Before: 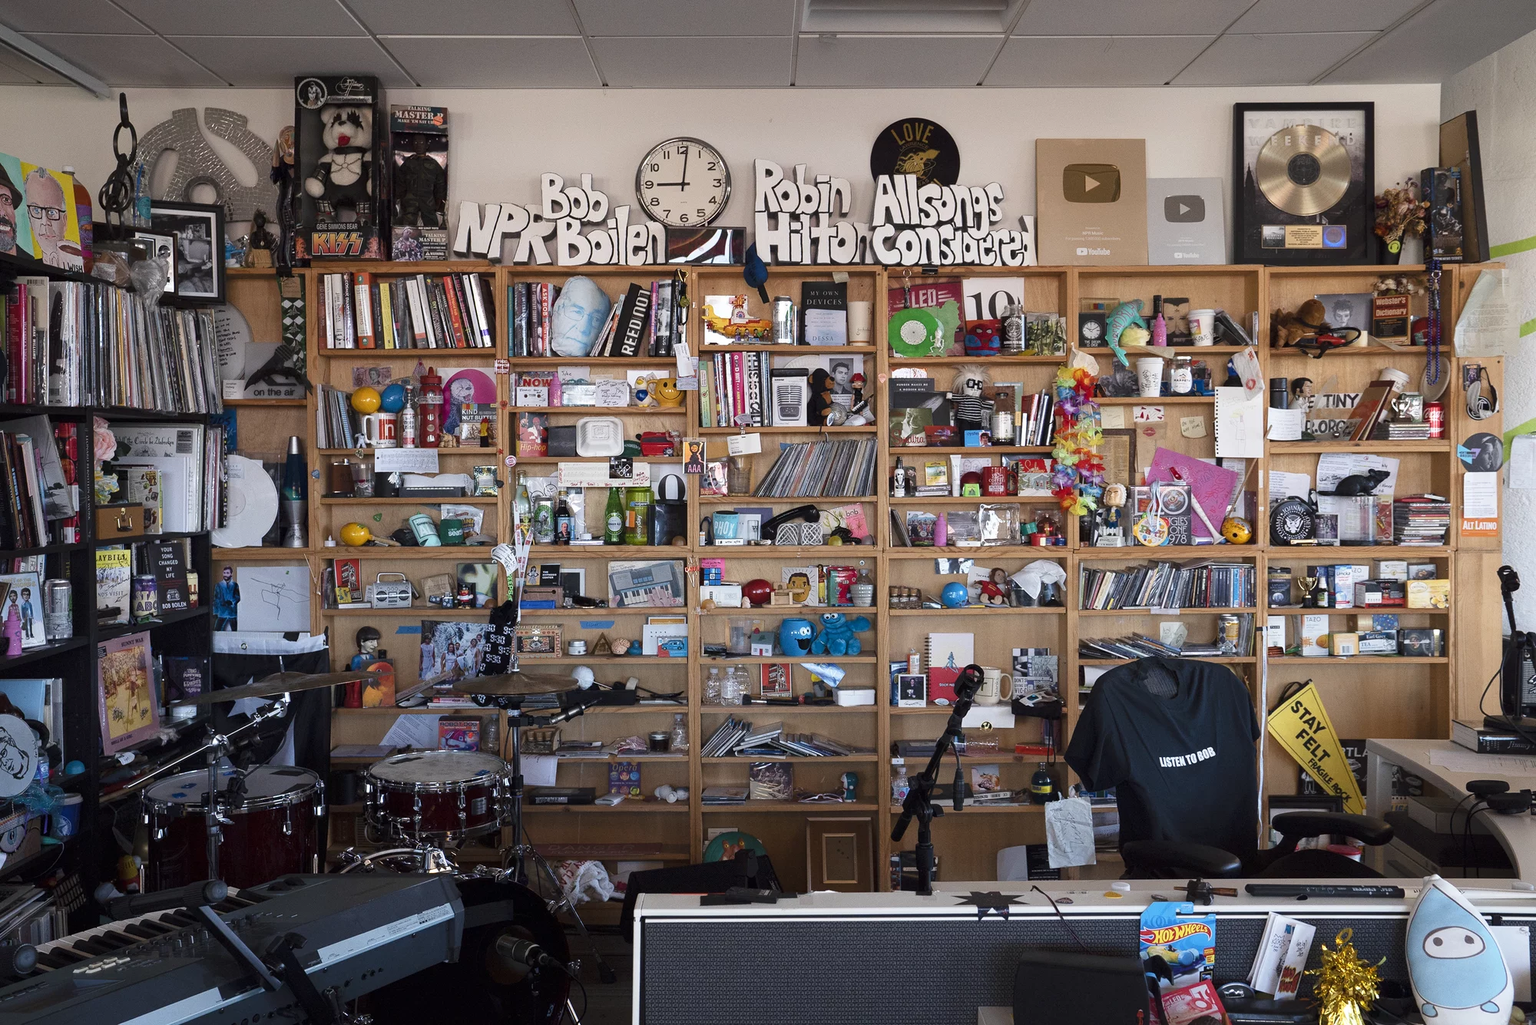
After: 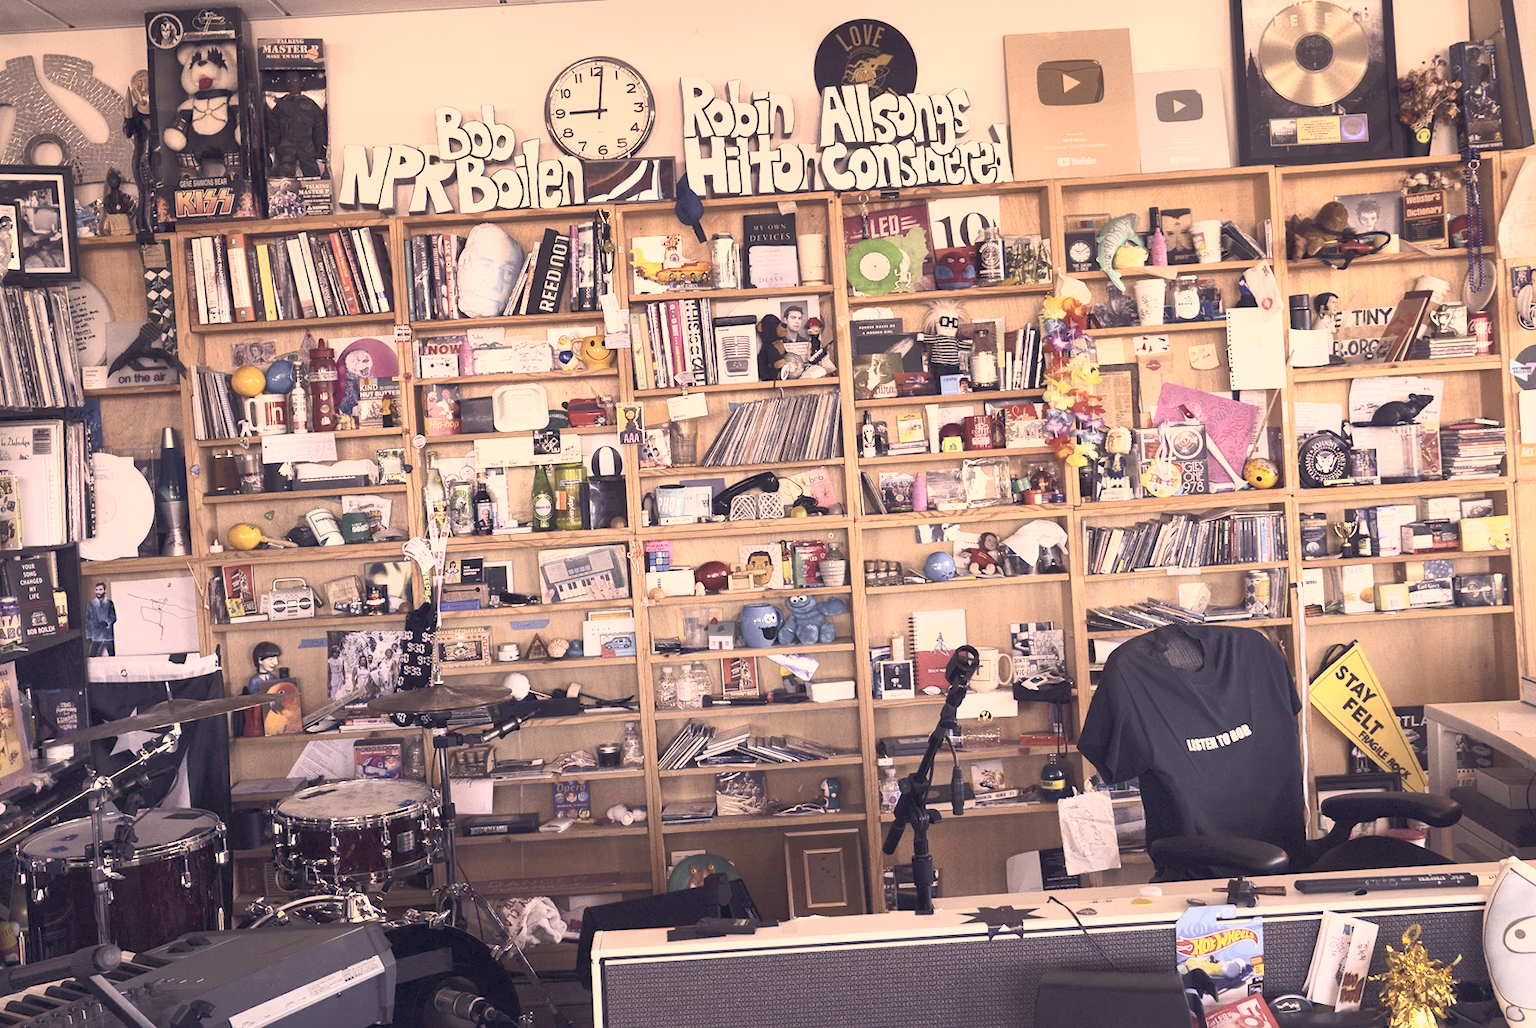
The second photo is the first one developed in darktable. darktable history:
contrast brightness saturation: contrast 0.426, brightness 0.56, saturation -0.205
color correction: highlights a* 20.3, highlights b* 27.4, shadows a* 3.37, shadows b* -17.86, saturation 0.733
exposure: exposure 0.268 EV, compensate highlight preservation false
shadows and highlights: on, module defaults
crop and rotate: angle 3.31°, left 6.044%, top 5.689%
